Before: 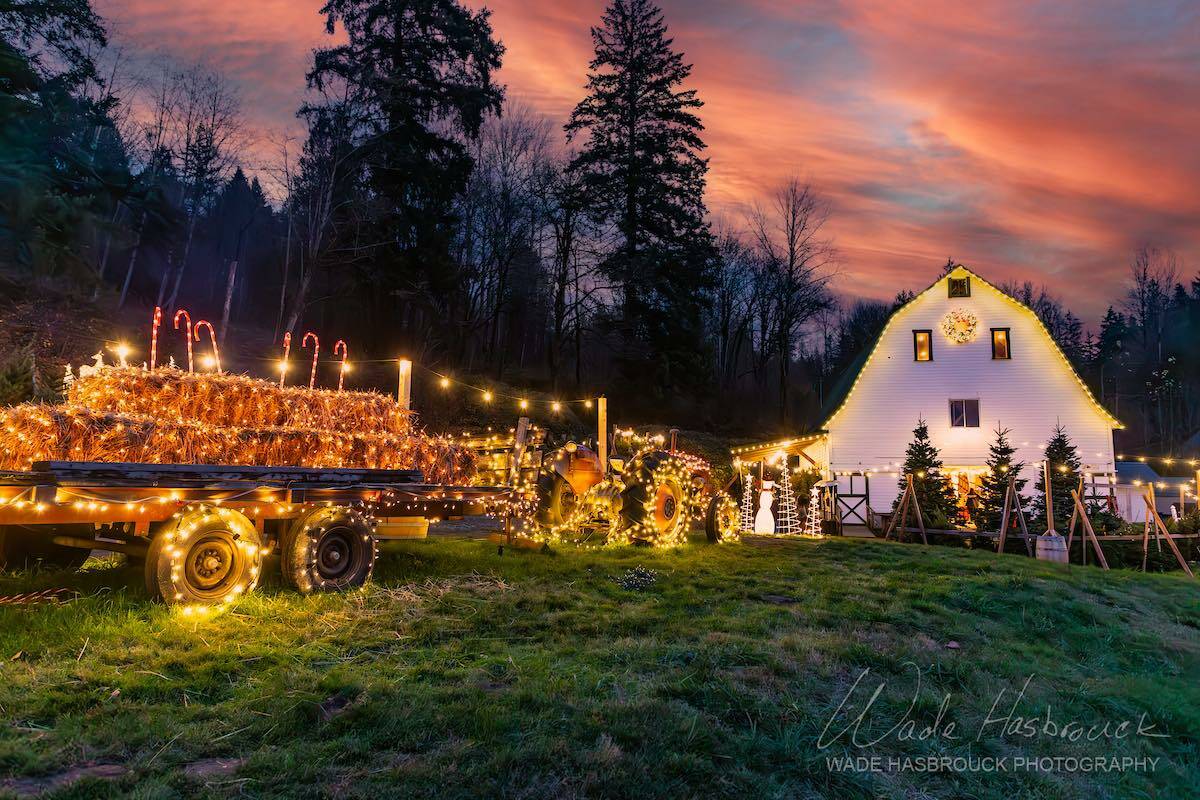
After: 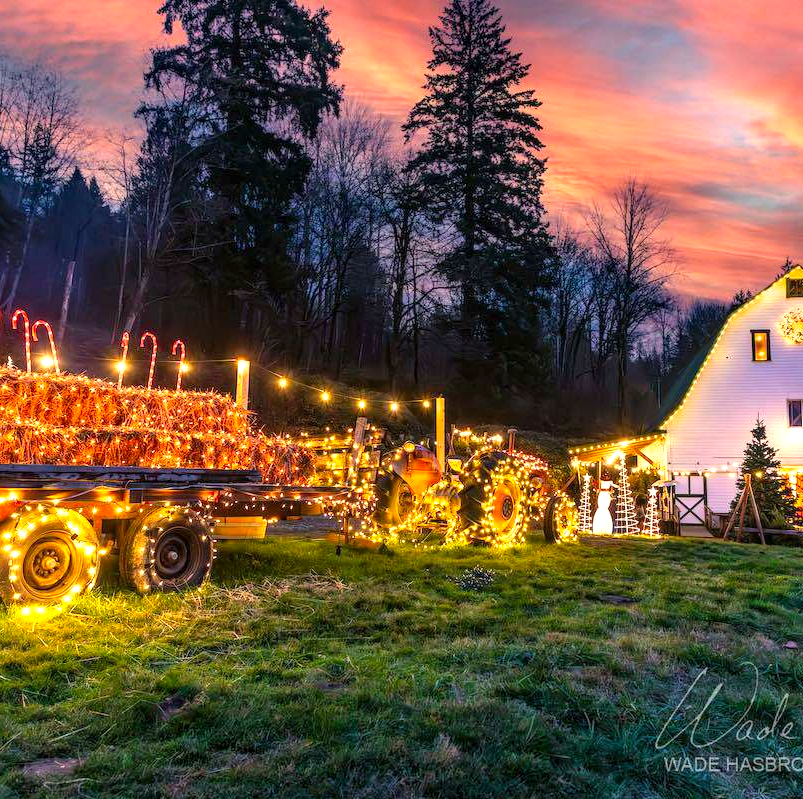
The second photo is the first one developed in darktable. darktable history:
exposure: black level correction 0, exposure 0.7 EV, compensate exposure bias true, compensate highlight preservation false
crop and rotate: left 13.56%, right 19.444%
contrast brightness saturation: saturation 0.181
local contrast: on, module defaults
